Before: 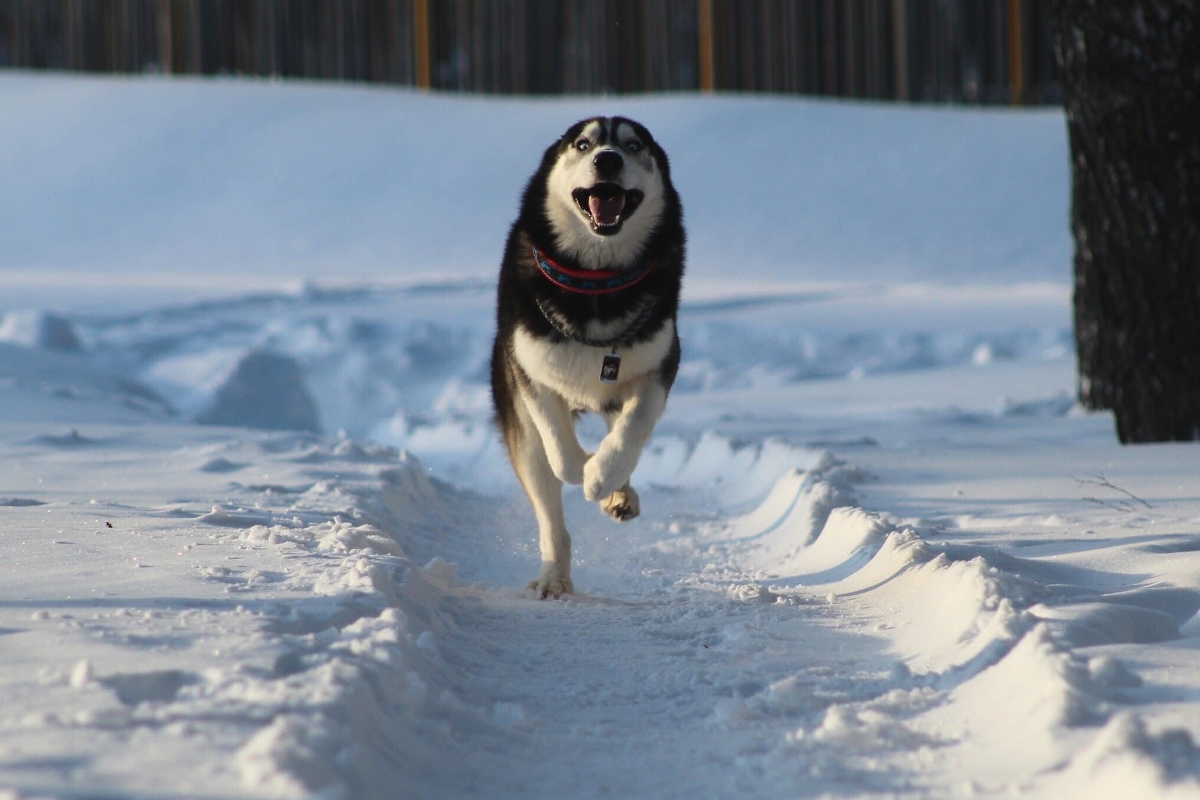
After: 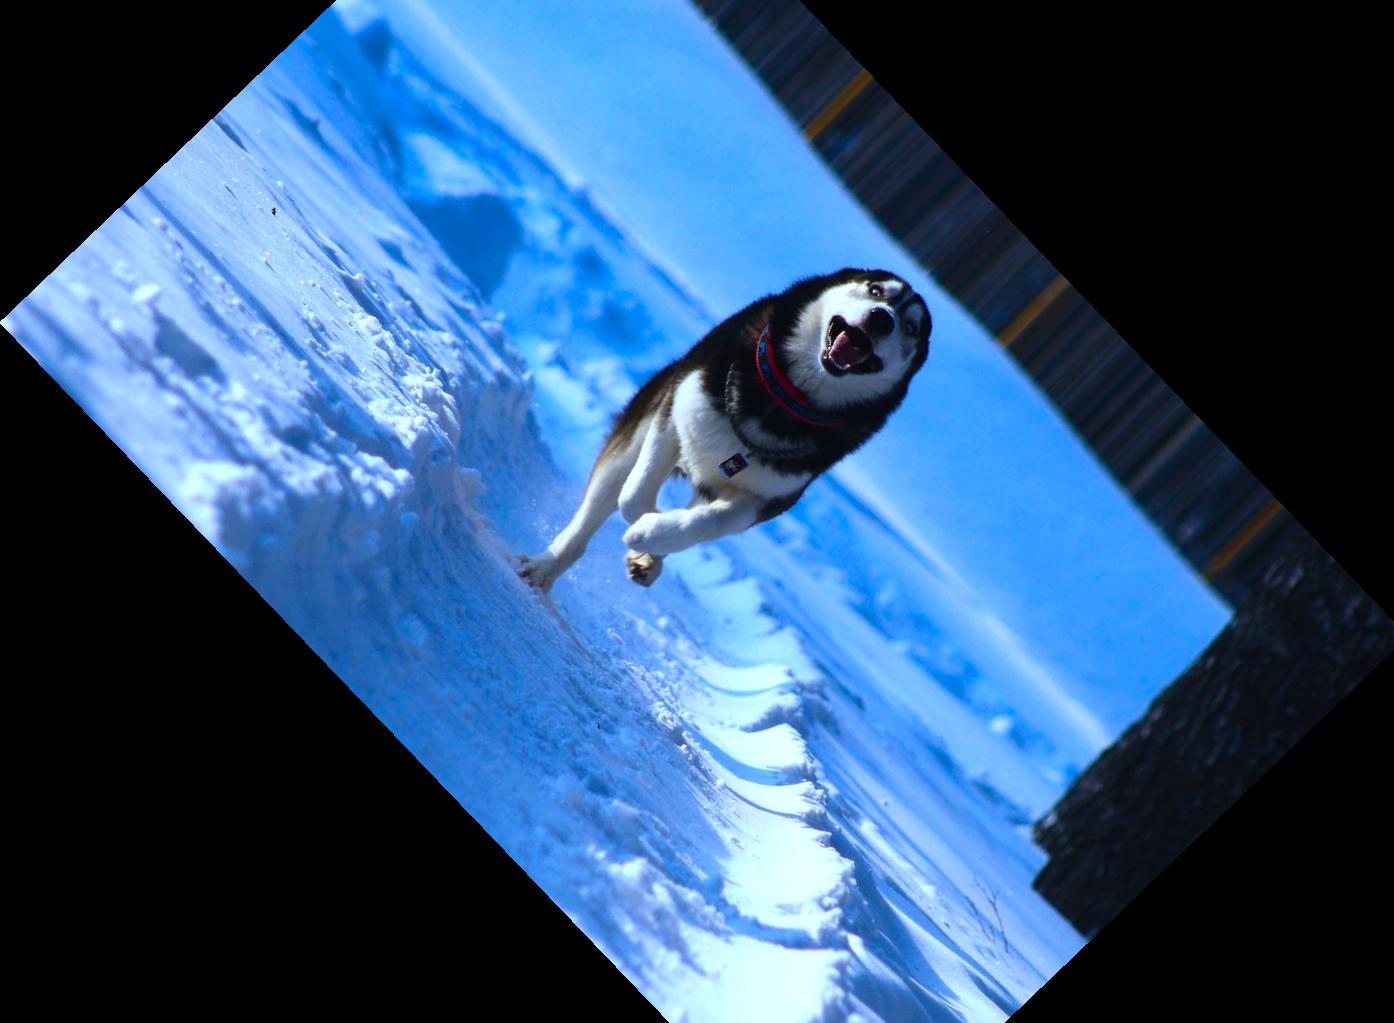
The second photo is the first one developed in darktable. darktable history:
crop and rotate: angle -46.26°, top 16.234%, right 0.912%, bottom 11.704%
color balance rgb: linear chroma grading › global chroma 9%, perceptual saturation grading › global saturation 36%, perceptual saturation grading › shadows 35%, perceptual brilliance grading › global brilliance 15%, perceptual brilliance grading › shadows -35%, global vibrance 15%
white balance: red 0.871, blue 1.249
